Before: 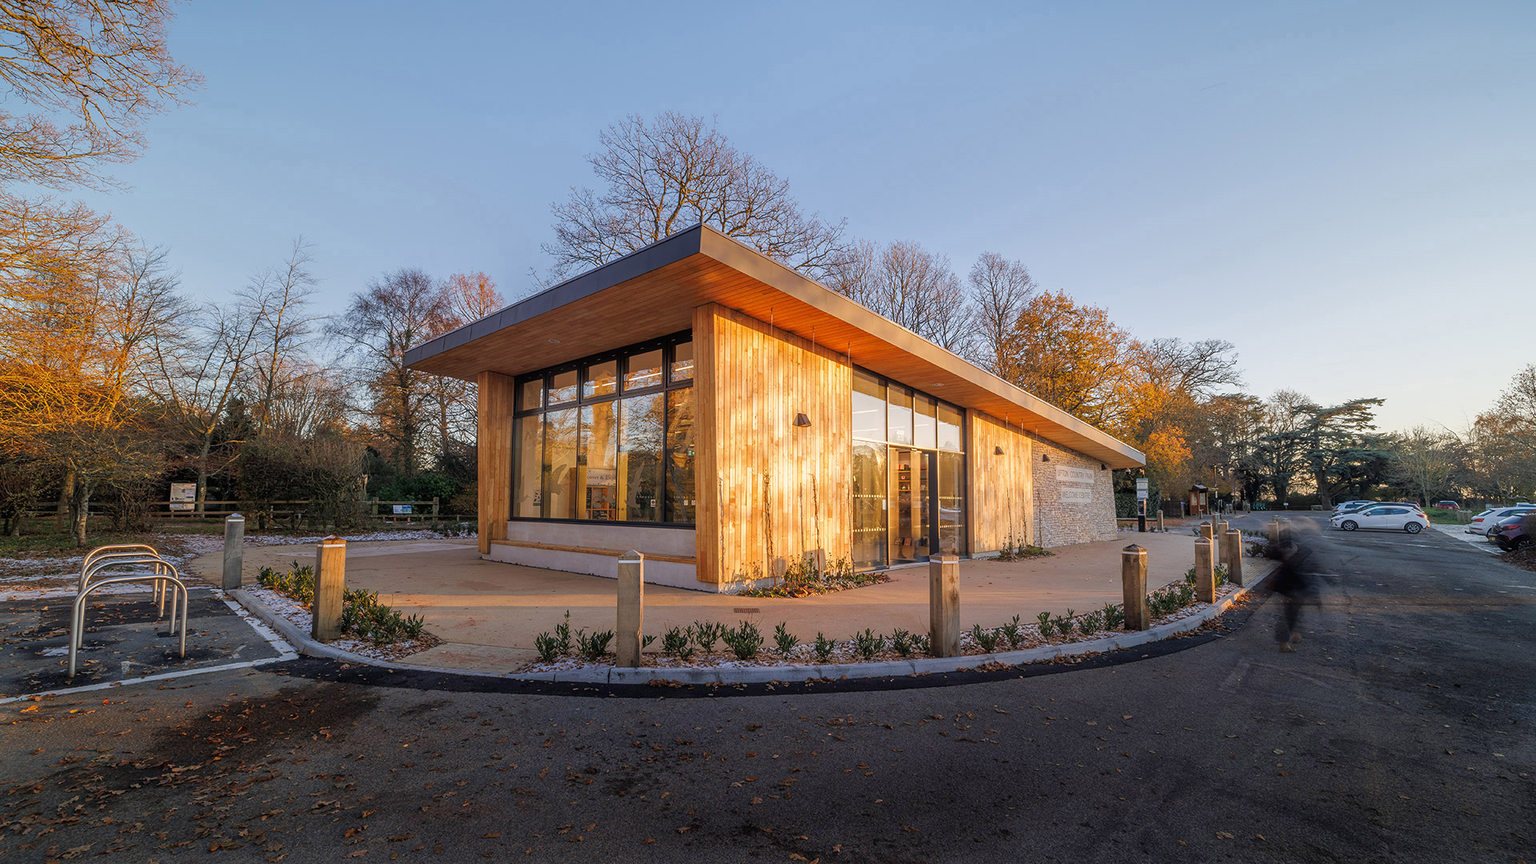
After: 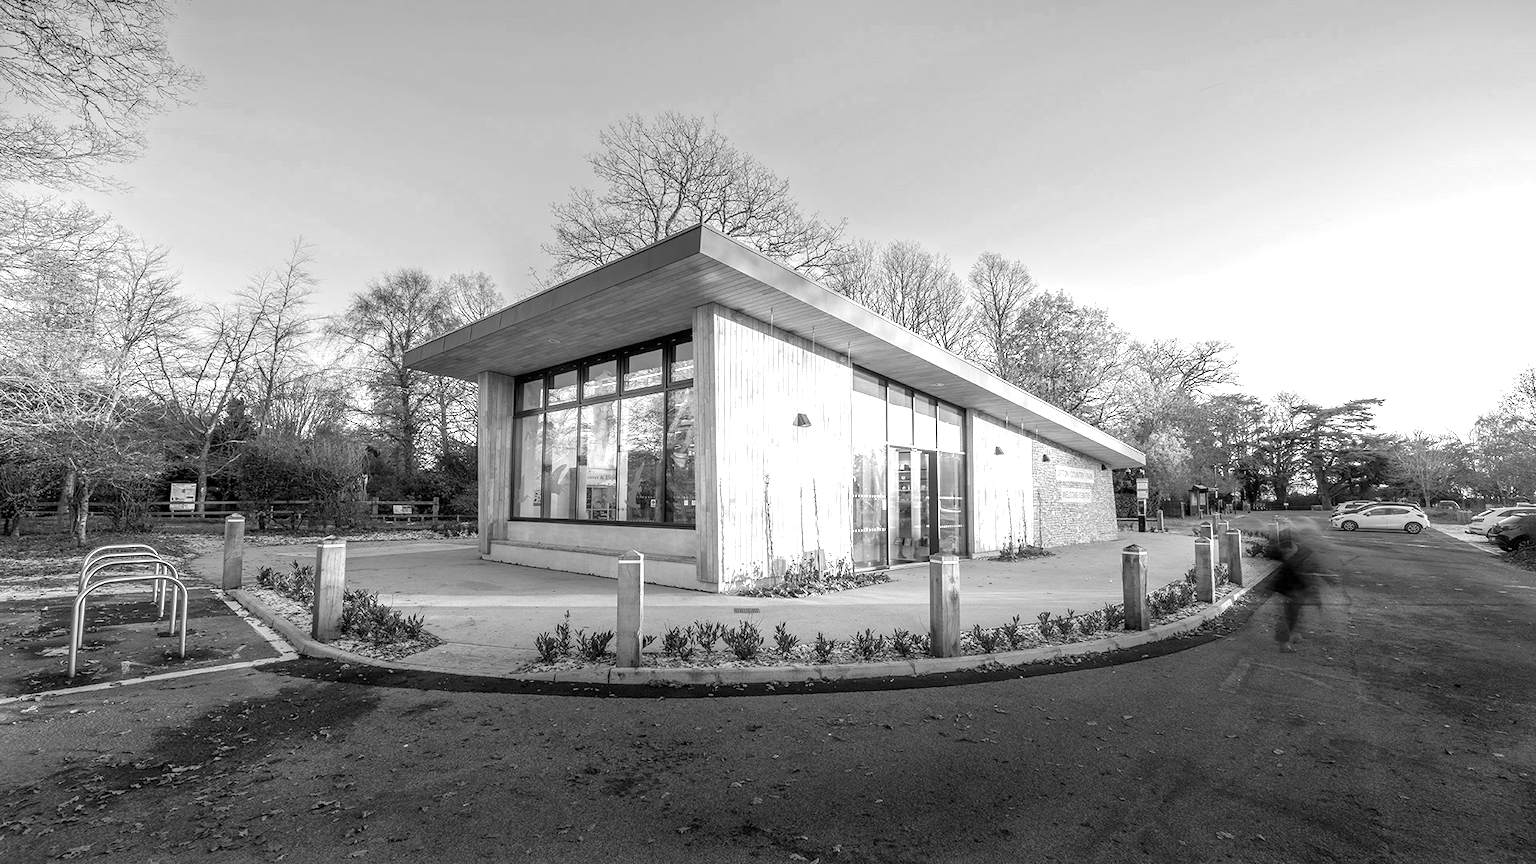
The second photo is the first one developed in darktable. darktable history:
monochrome: a 26.22, b 42.67, size 0.8
exposure: black level correction 0.001, exposure 1.3 EV, compensate highlight preservation false
